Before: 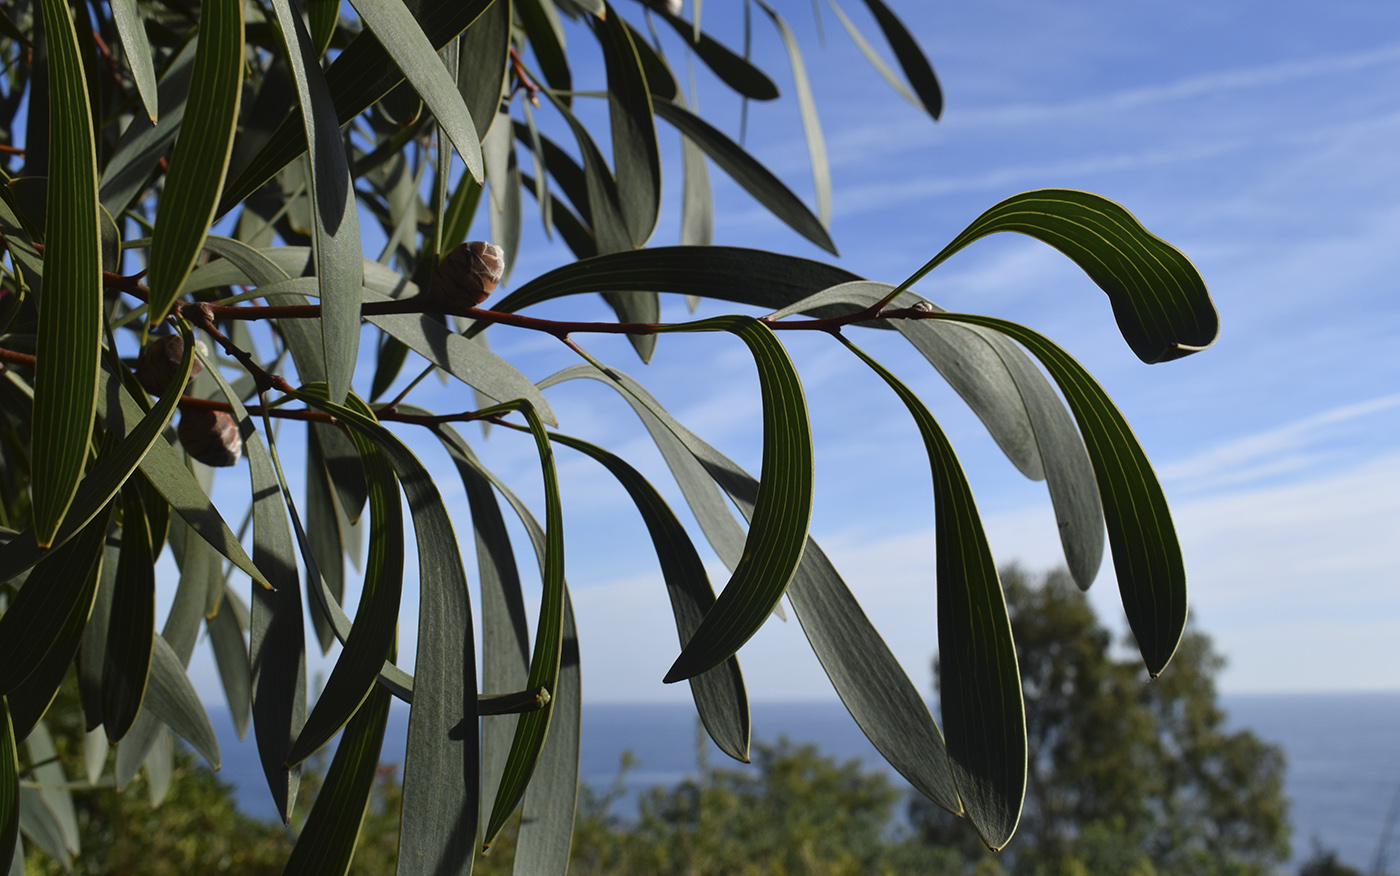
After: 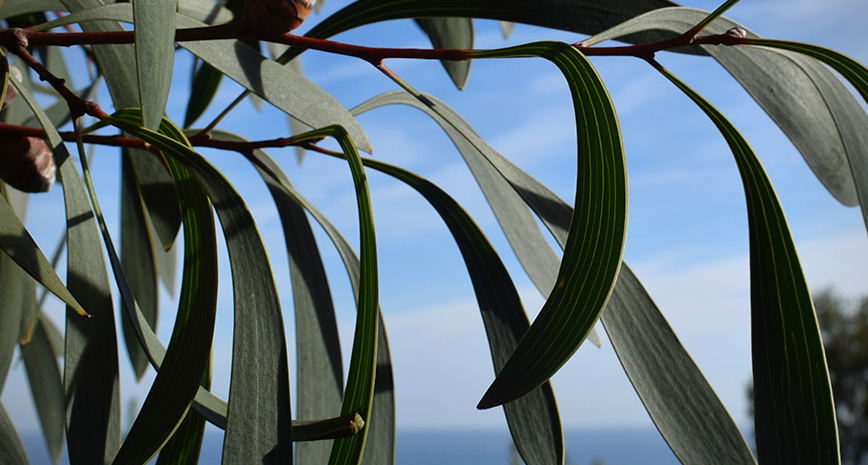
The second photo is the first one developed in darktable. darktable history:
crop: left 13.312%, top 31.28%, right 24.627%, bottom 15.582%
vignetting: fall-off radius 60.92%
